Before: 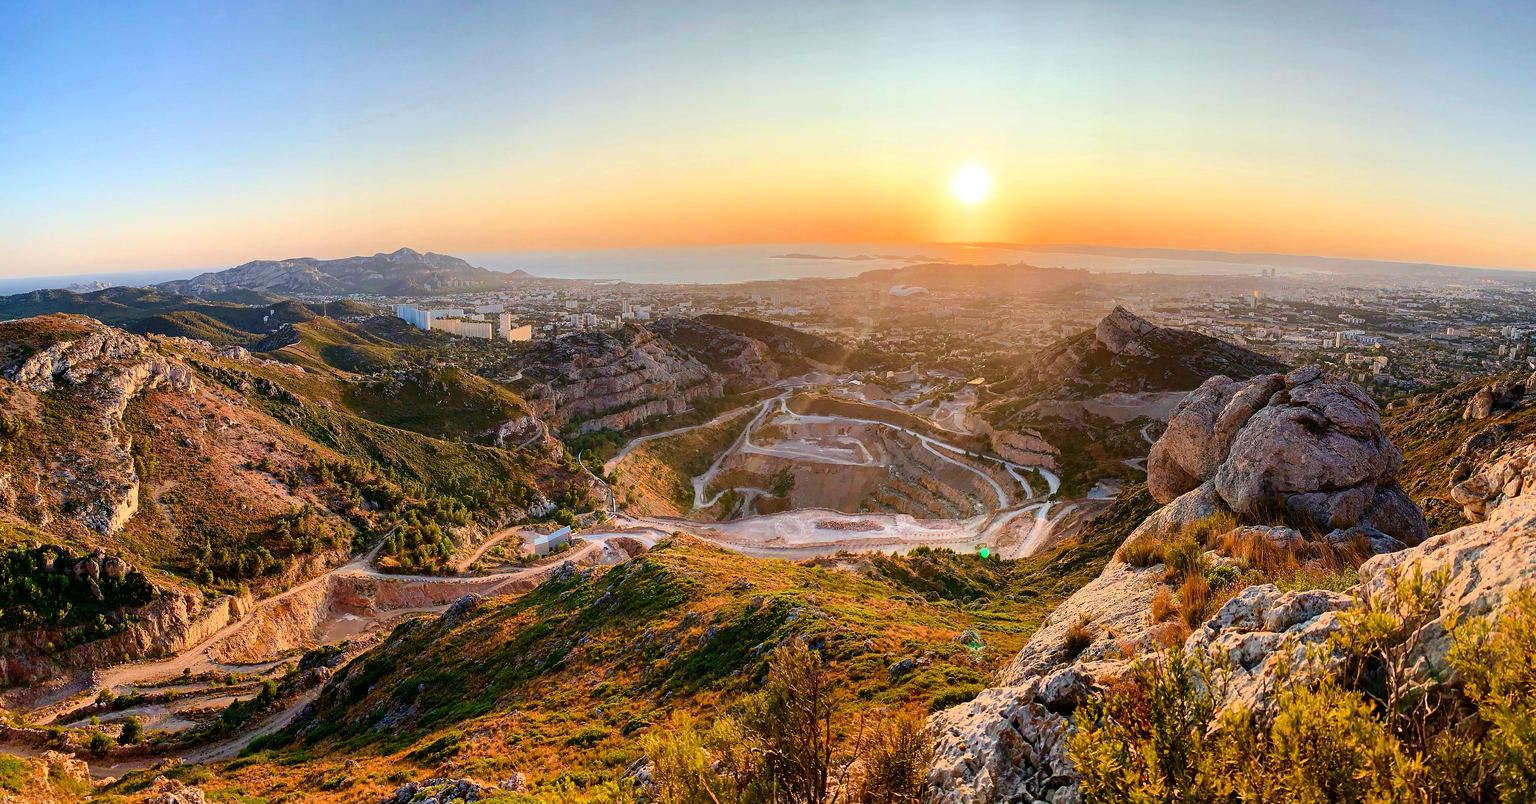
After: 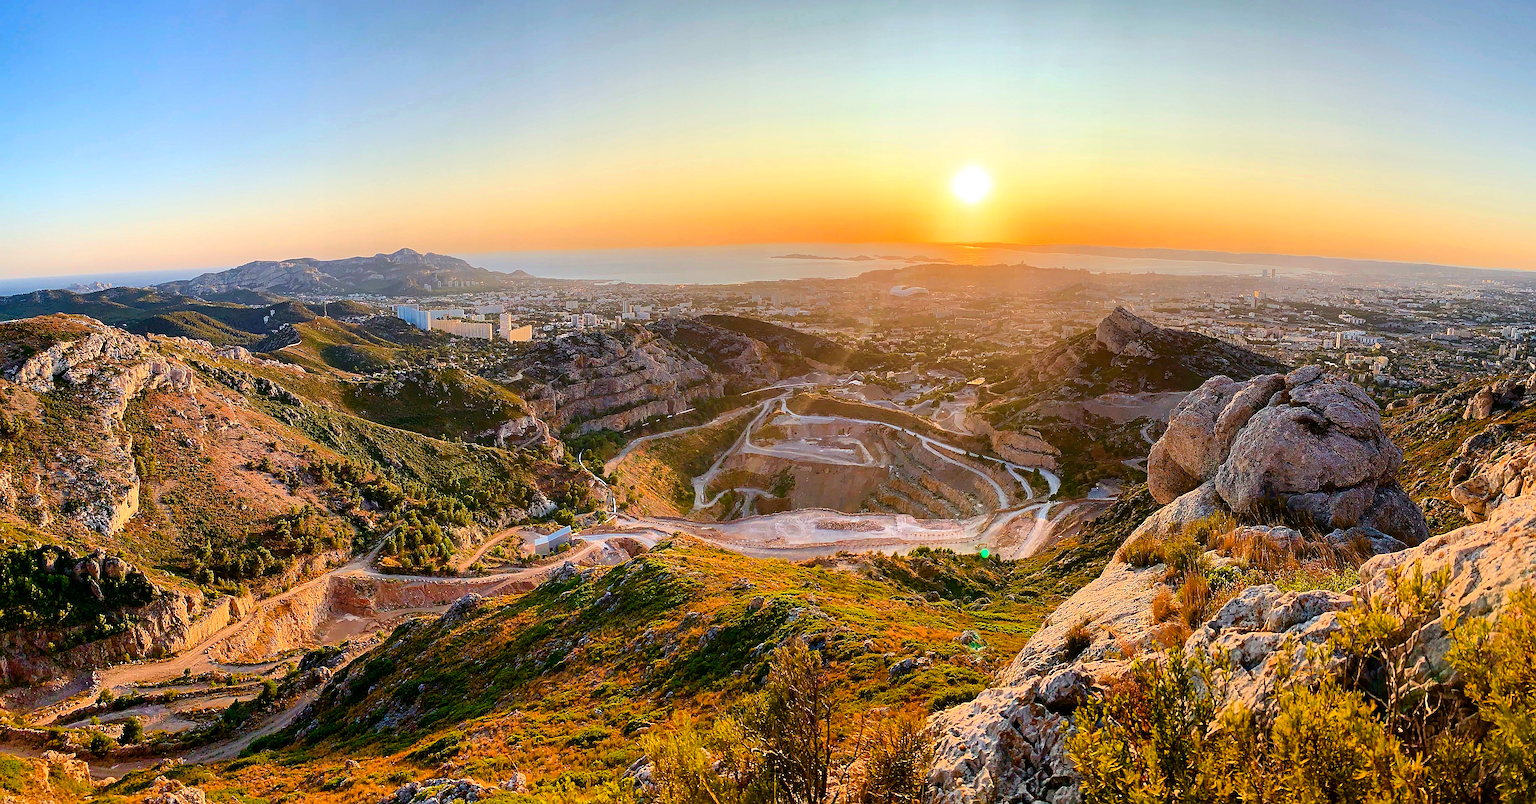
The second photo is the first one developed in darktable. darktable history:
sharpen: on, module defaults
color balance rgb: perceptual saturation grading › global saturation 10.469%, global vibrance 20%
